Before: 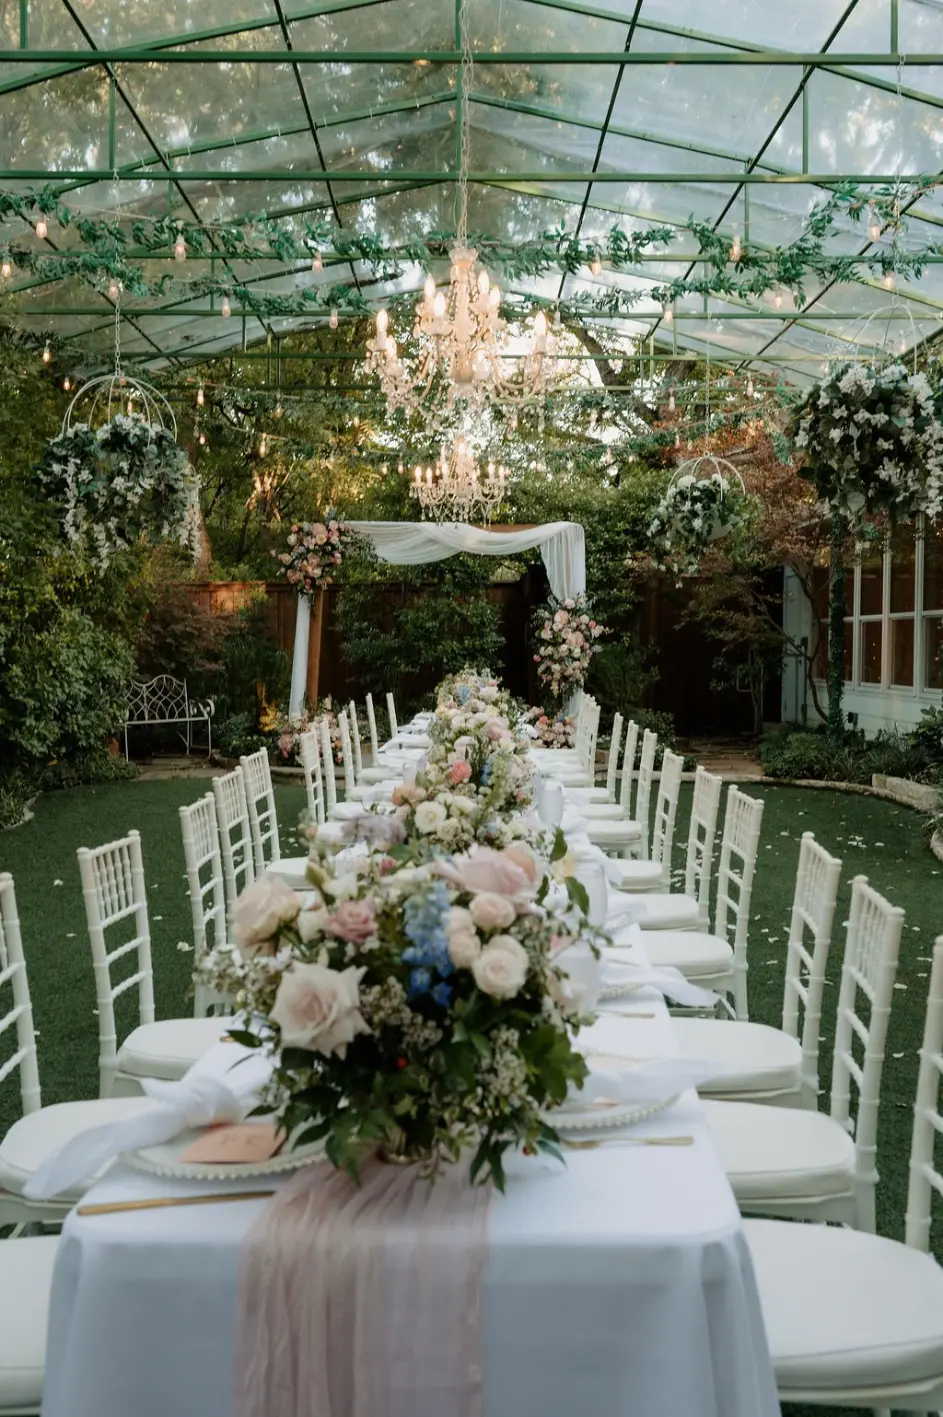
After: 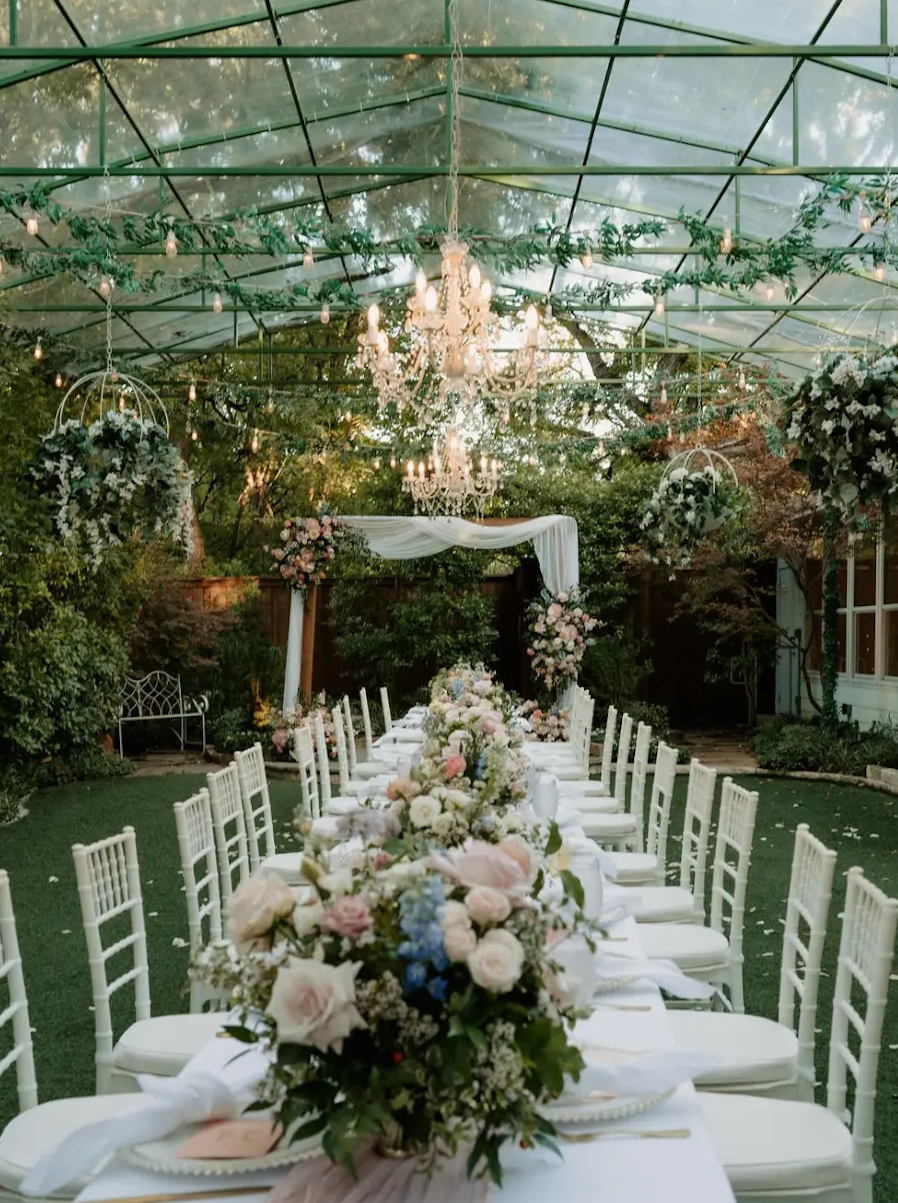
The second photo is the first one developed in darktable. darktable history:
crop and rotate: angle 0.375°, left 0.252%, right 3.548%, bottom 14.229%
